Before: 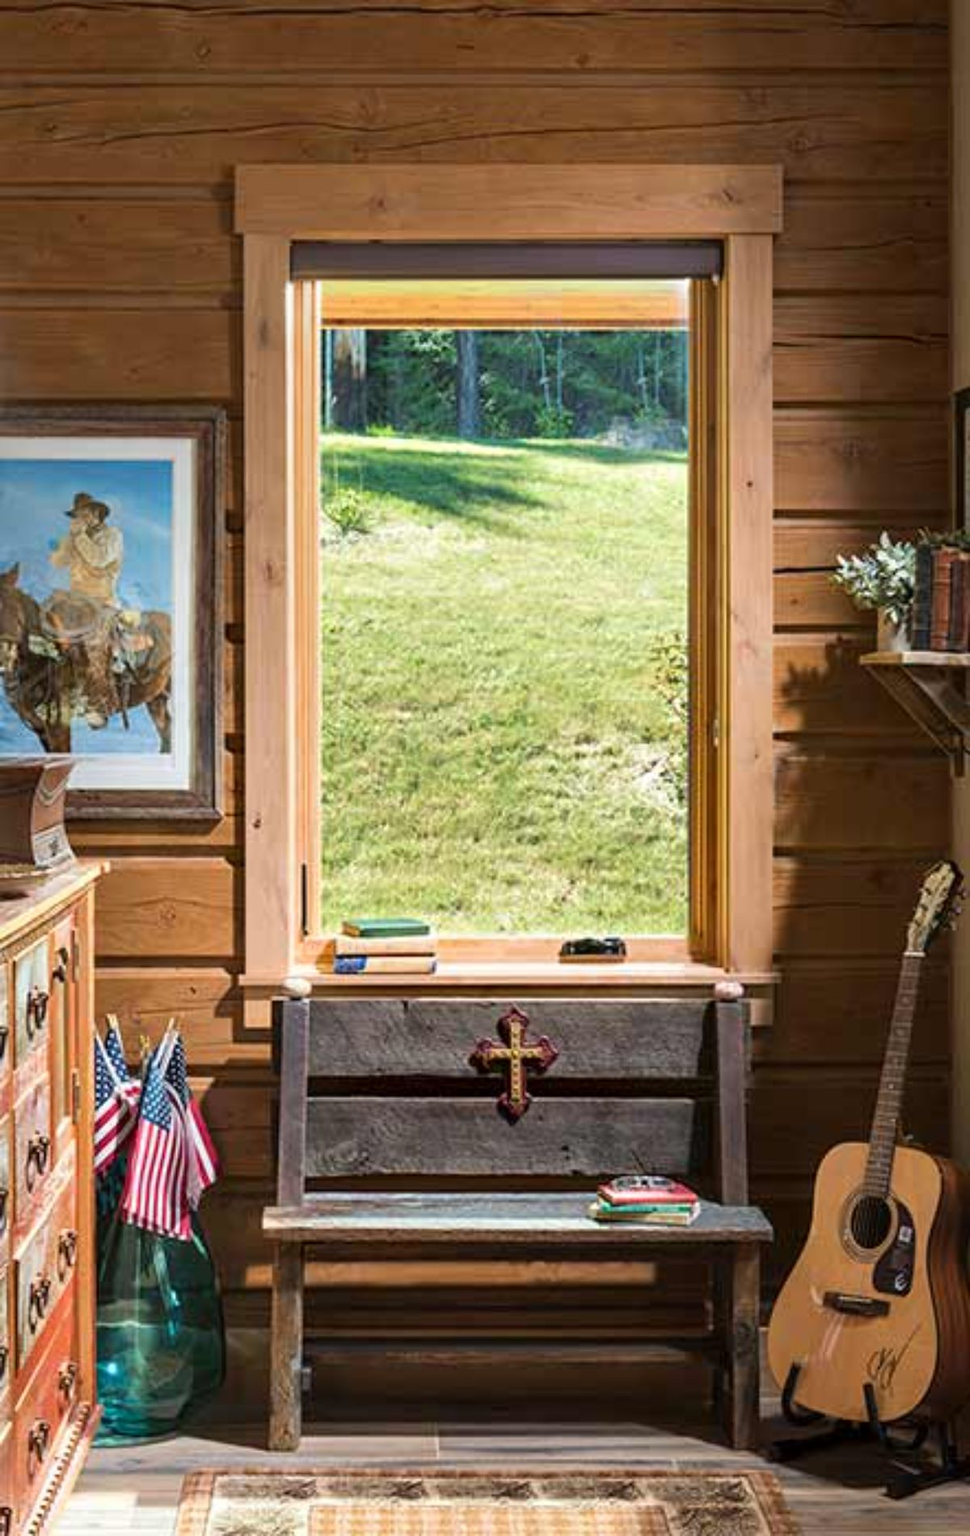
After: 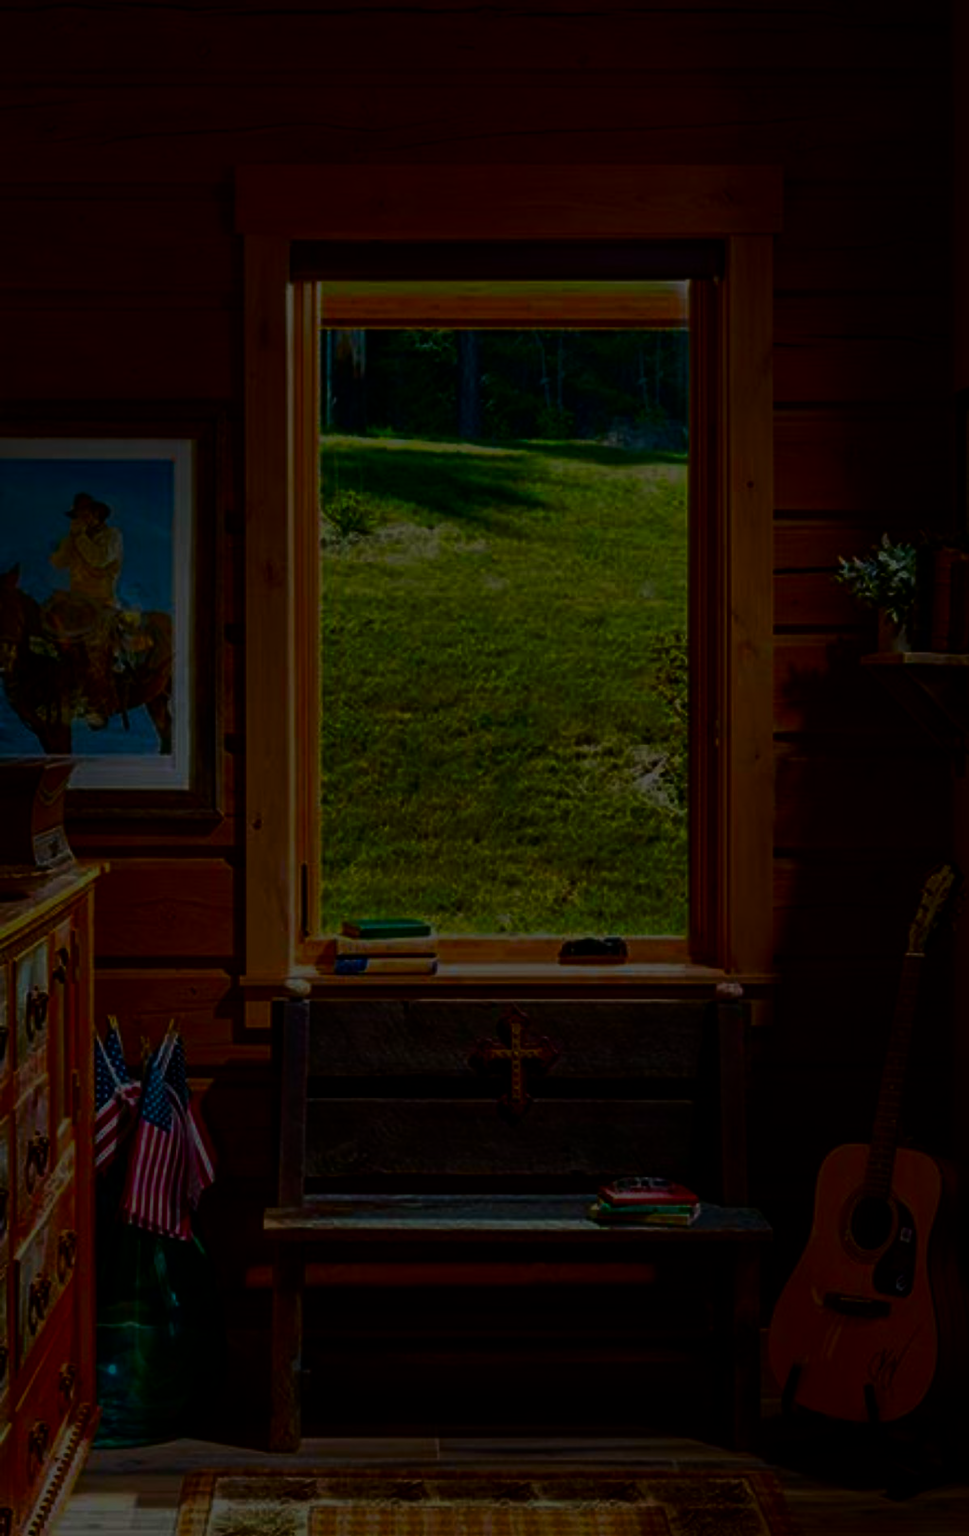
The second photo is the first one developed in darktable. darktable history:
contrast brightness saturation: brightness -0.991, saturation 0.997
color balance rgb: perceptual saturation grading › global saturation 29.676%, contrast -29.916%
levels: levels [0, 0.618, 1]
